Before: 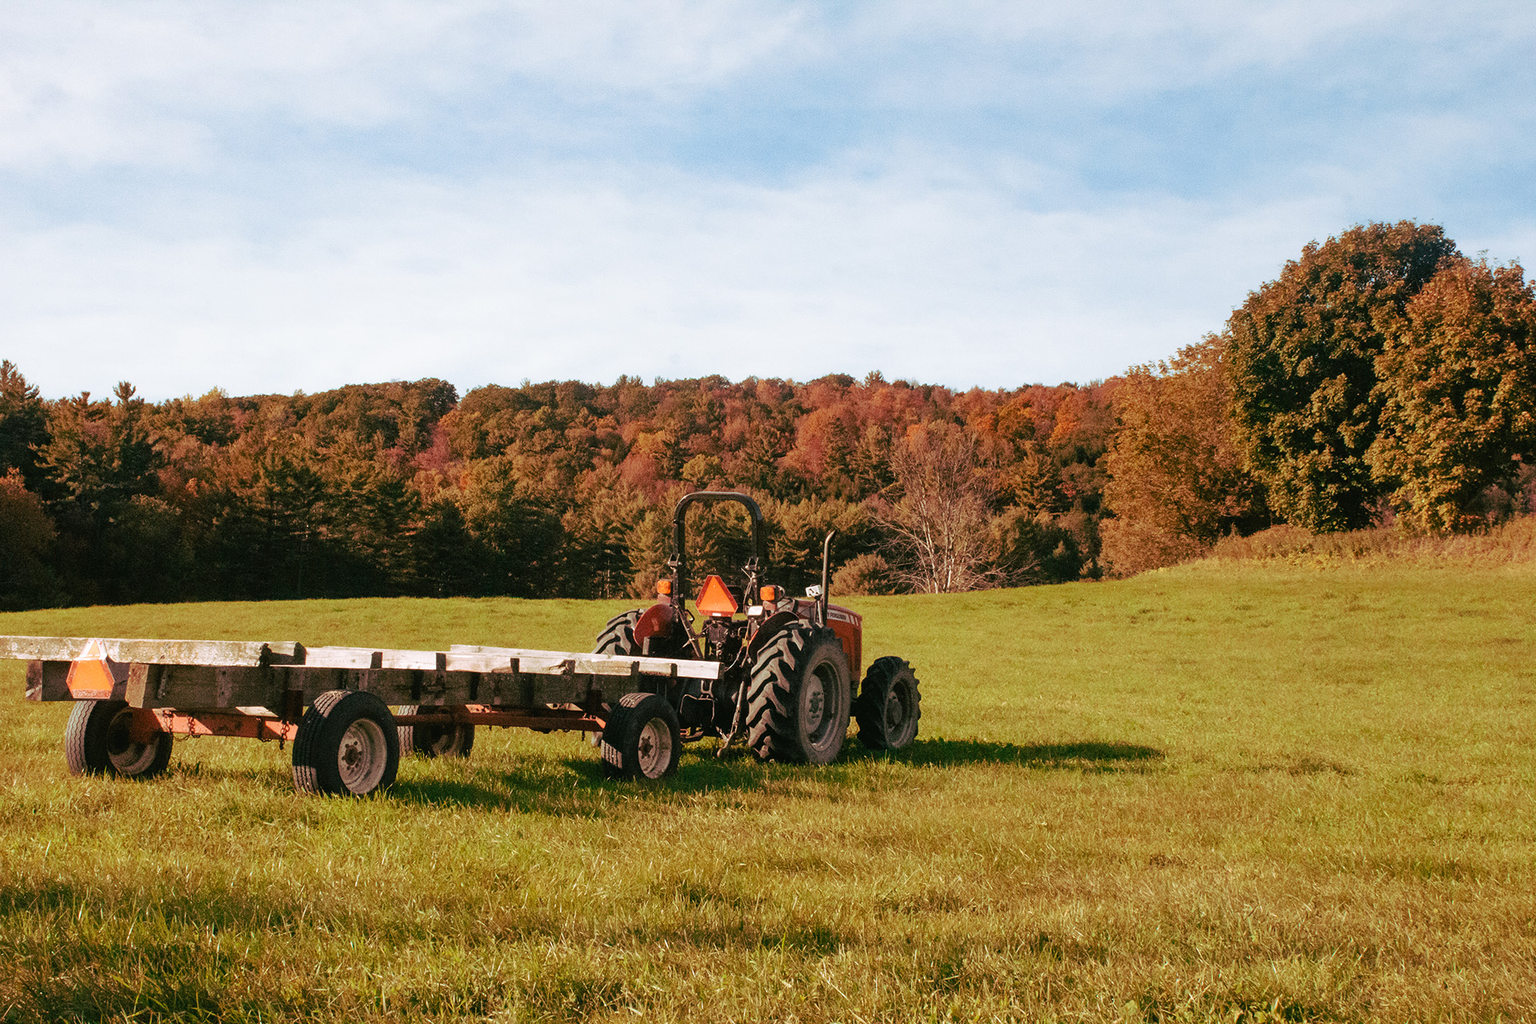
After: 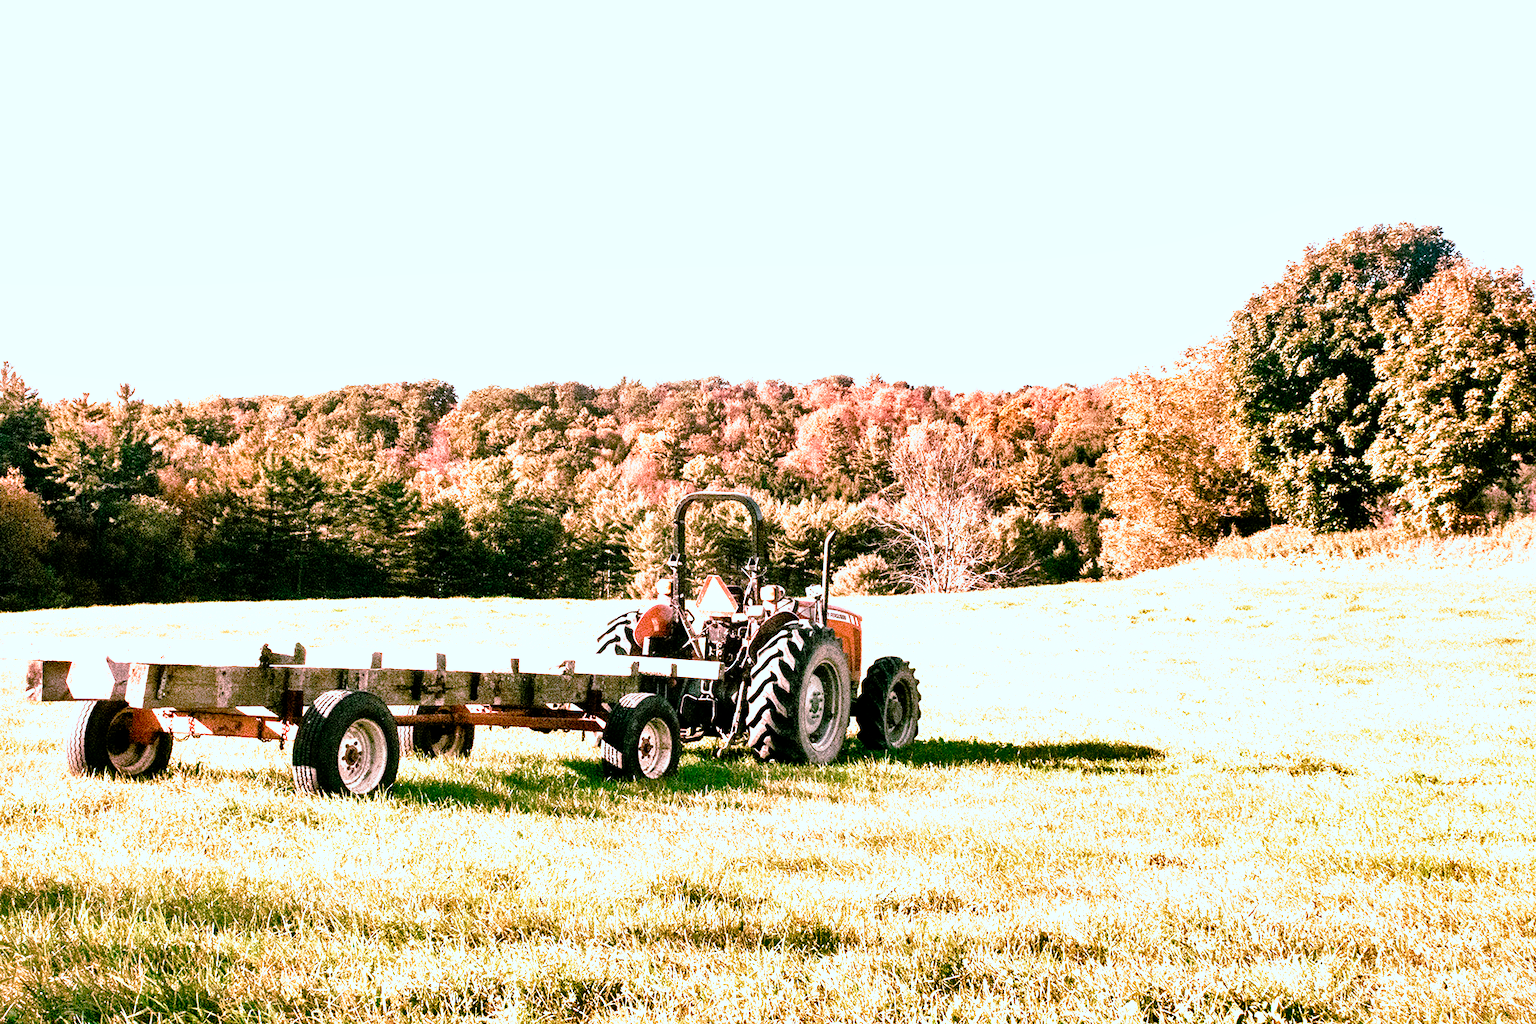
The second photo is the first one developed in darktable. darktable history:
exposure: black level correction 0, exposure 1.2 EV, compensate exposure bias true, compensate highlight preservation false
white balance: red 1.045, blue 0.932
color correction: highlights a* -2.24, highlights b* -18.1
tone curve: curves: ch0 [(0, 0) (0.003, 0.007) (0.011, 0.011) (0.025, 0.021) (0.044, 0.04) (0.069, 0.07) (0.1, 0.129) (0.136, 0.187) (0.177, 0.254) (0.224, 0.325) (0.277, 0.398) (0.335, 0.461) (0.399, 0.513) (0.468, 0.571) (0.543, 0.624) (0.623, 0.69) (0.709, 0.777) (0.801, 0.86) (0.898, 0.953) (1, 1)], preserve colors none
local contrast: highlights 100%, shadows 100%, detail 120%, midtone range 0.2
shadows and highlights: shadows 60, soften with gaussian
filmic rgb: middle gray luminance 12.74%, black relative exposure -10.13 EV, white relative exposure 3.47 EV, threshold 6 EV, target black luminance 0%, hardness 5.74, latitude 44.69%, contrast 1.221, highlights saturation mix 5%, shadows ↔ highlights balance 26.78%, add noise in highlights 0, preserve chrominance no, color science v3 (2019), use custom middle-gray values true, iterations of high-quality reconstruction 0, contrast in highlights soft, enable highlight reconstruction true
tone equalizer: -8 EV -0.417 EV, -7 EV -0.389 EV, -6 EV -0.333 EV, -5 EV -0.222 EV, -3 EV 0.222 EV, -2 EV 0.333 EV, -1 EV 0.389 EV, +0 EV 0.417 EV, edges refinement/feathering 500, mask exposure compensation -1.57 EV, preserve details no
